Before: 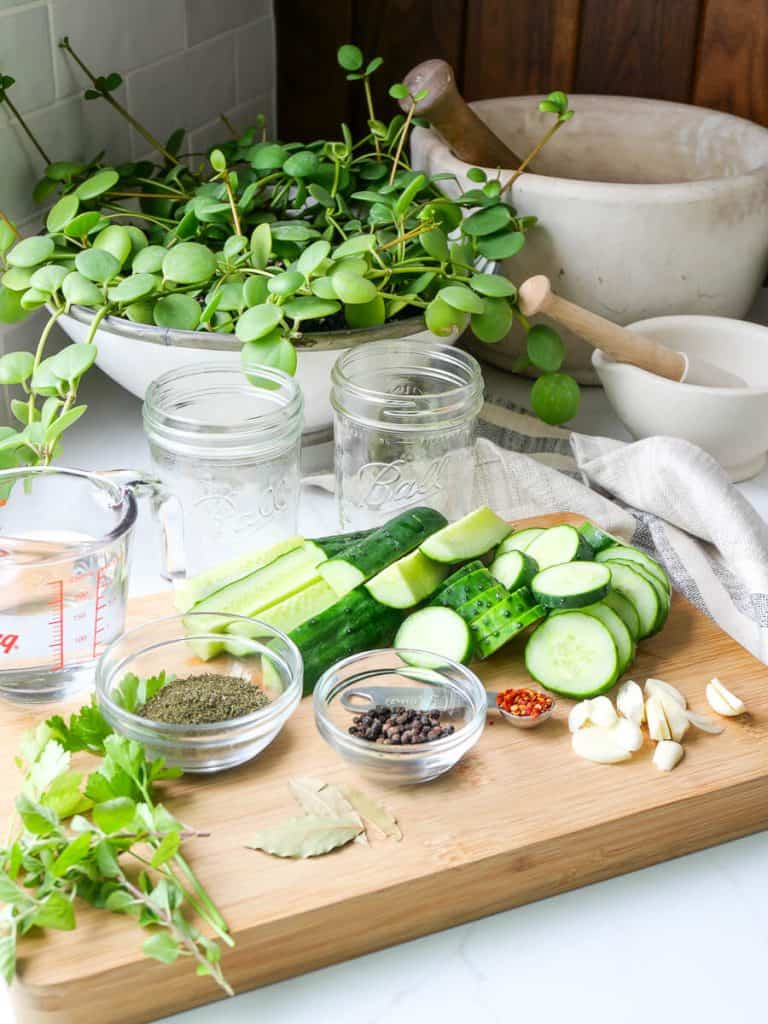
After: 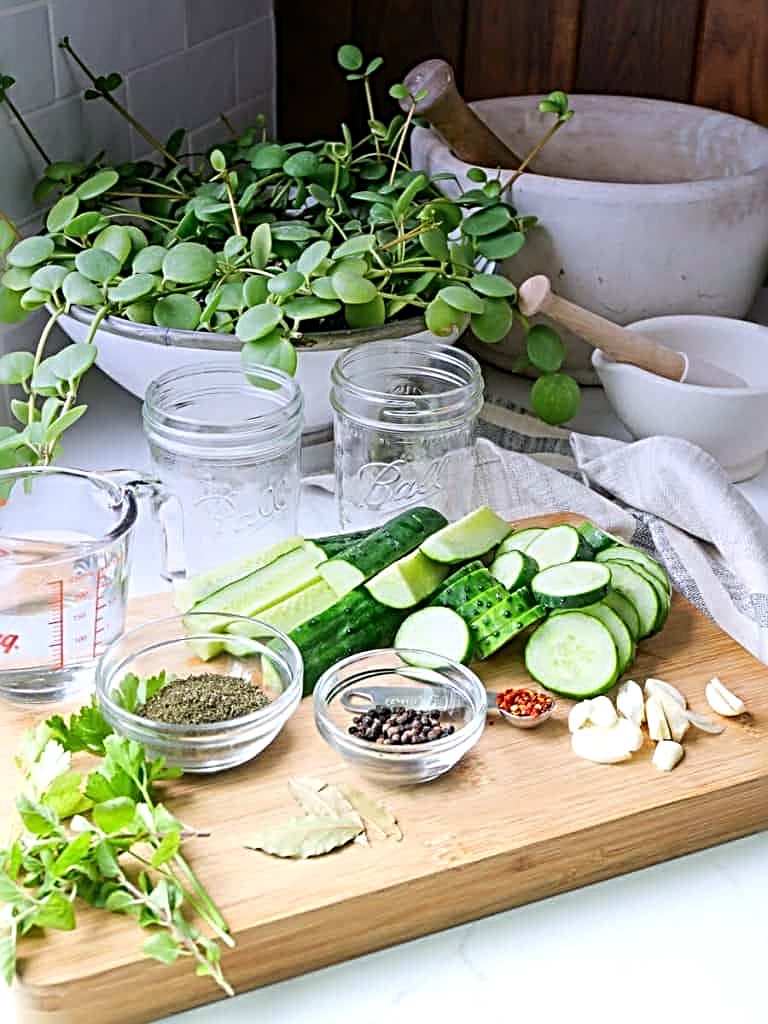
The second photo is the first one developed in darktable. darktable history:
graduated density: hue 238.83°, saturation 50%
tone equalizer: on, module defaults
sharpen: radius 3.69, amount 0.928
exposure: exposure 0.2 EV, compensate highlight preservation false
